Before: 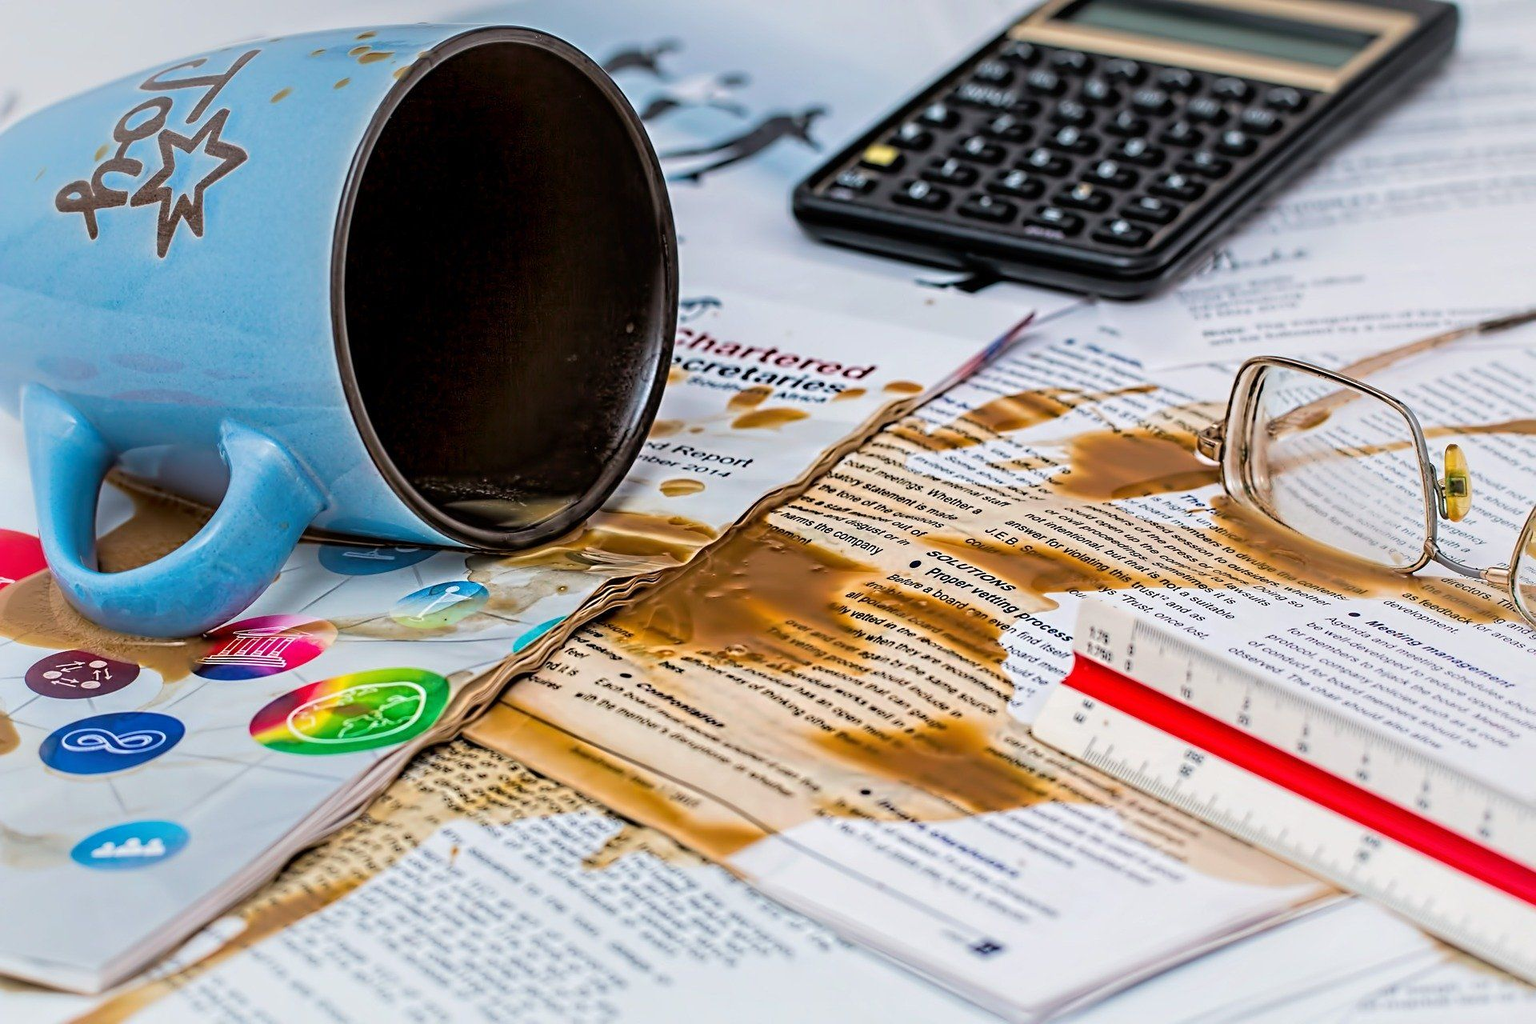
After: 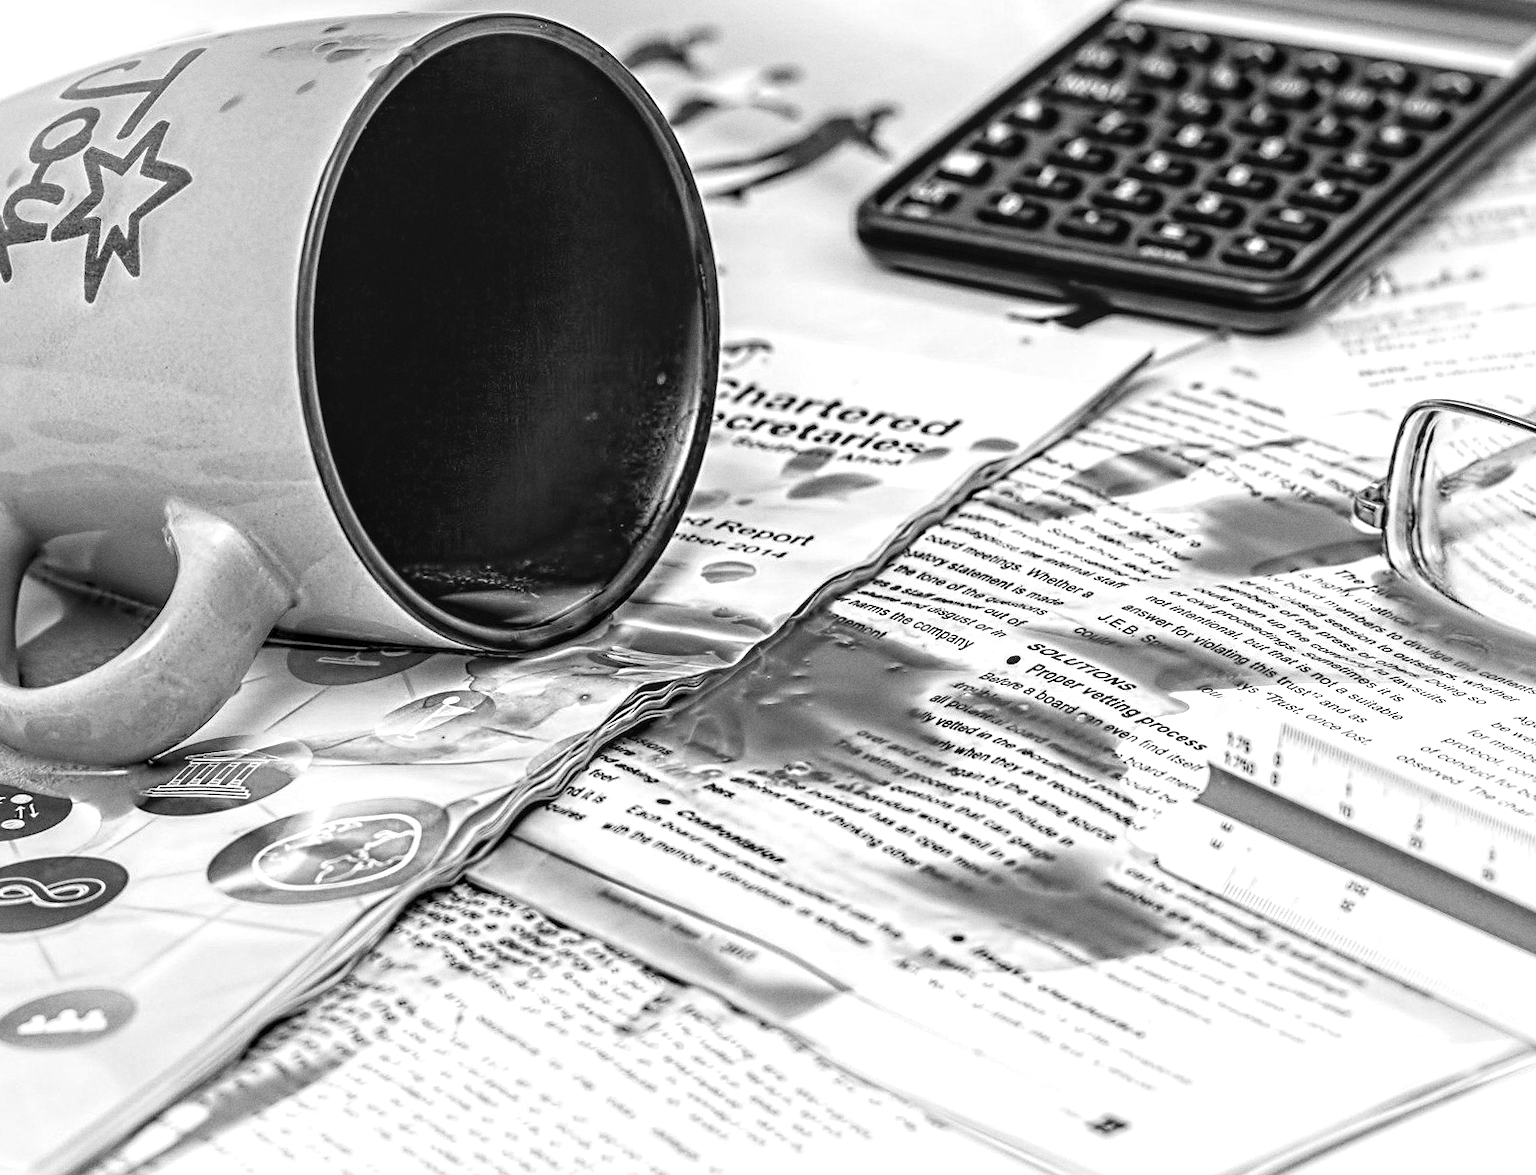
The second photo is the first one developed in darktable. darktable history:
local contrast: on, module defaults
exposure: black level correction 0, exposure 0.7 EV, compensate exposure bias true, compensate highlight preservation false
contrast brightness saturation: contrast 0.08, saturation 0.2
monochrome: on, module defaults
crop and rotate: angle 1°, left 4.281%, top 0.642%, right 11.383%, bottom 2.486%
grain: coarseness 0.09 ISO
color calibration: illuminant as shot in camera, x 0.358, y 0.373, temperature 4628.91 K
